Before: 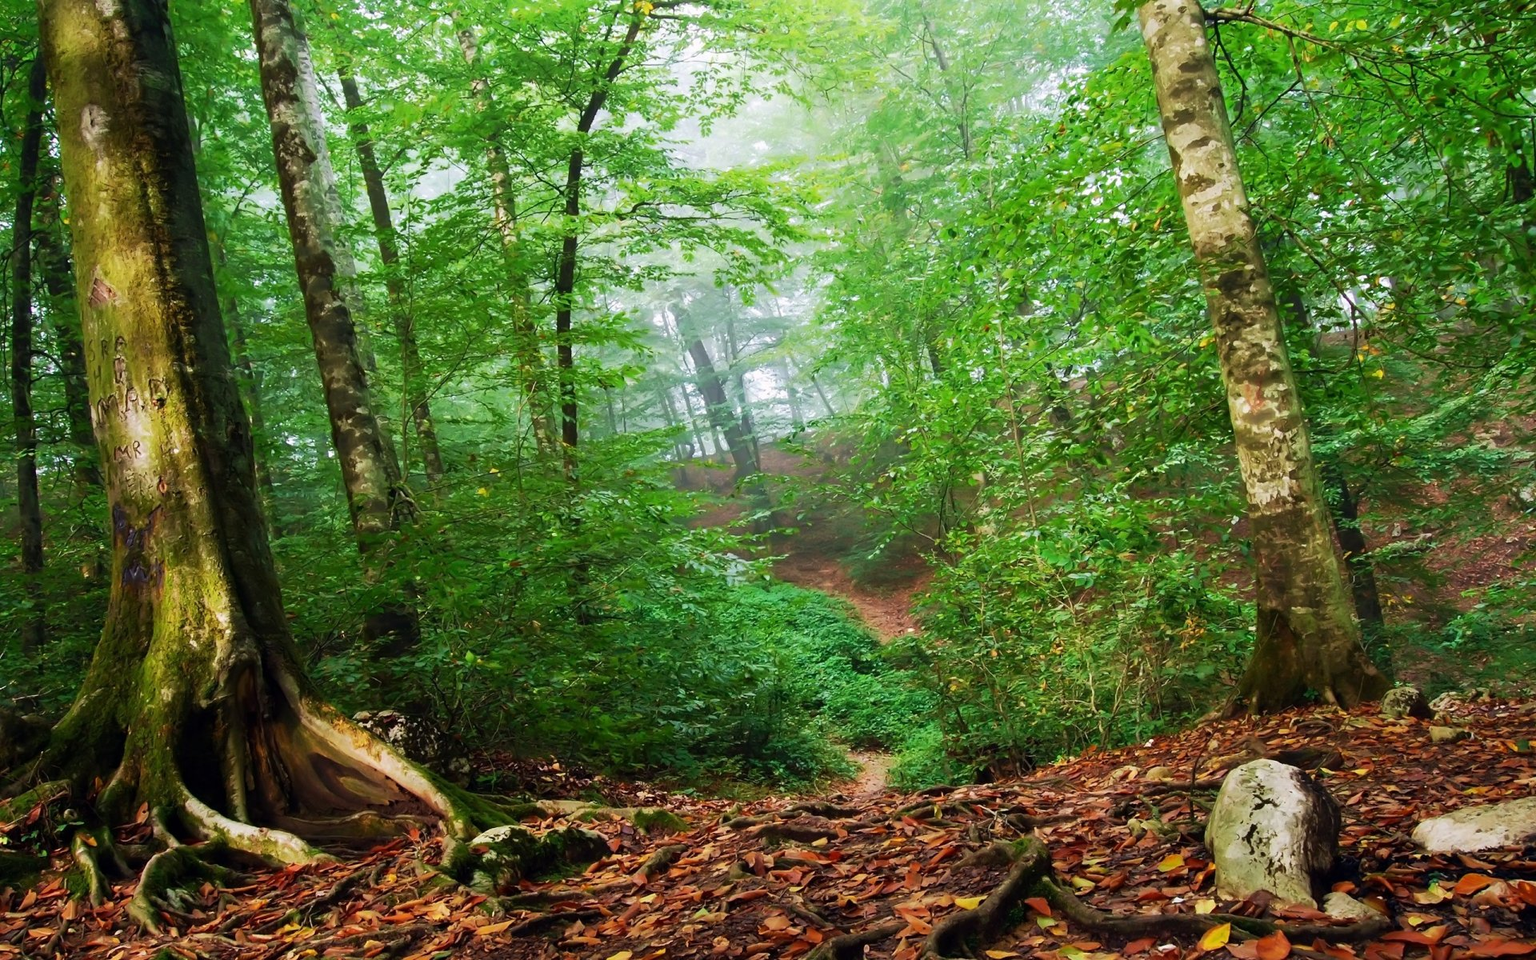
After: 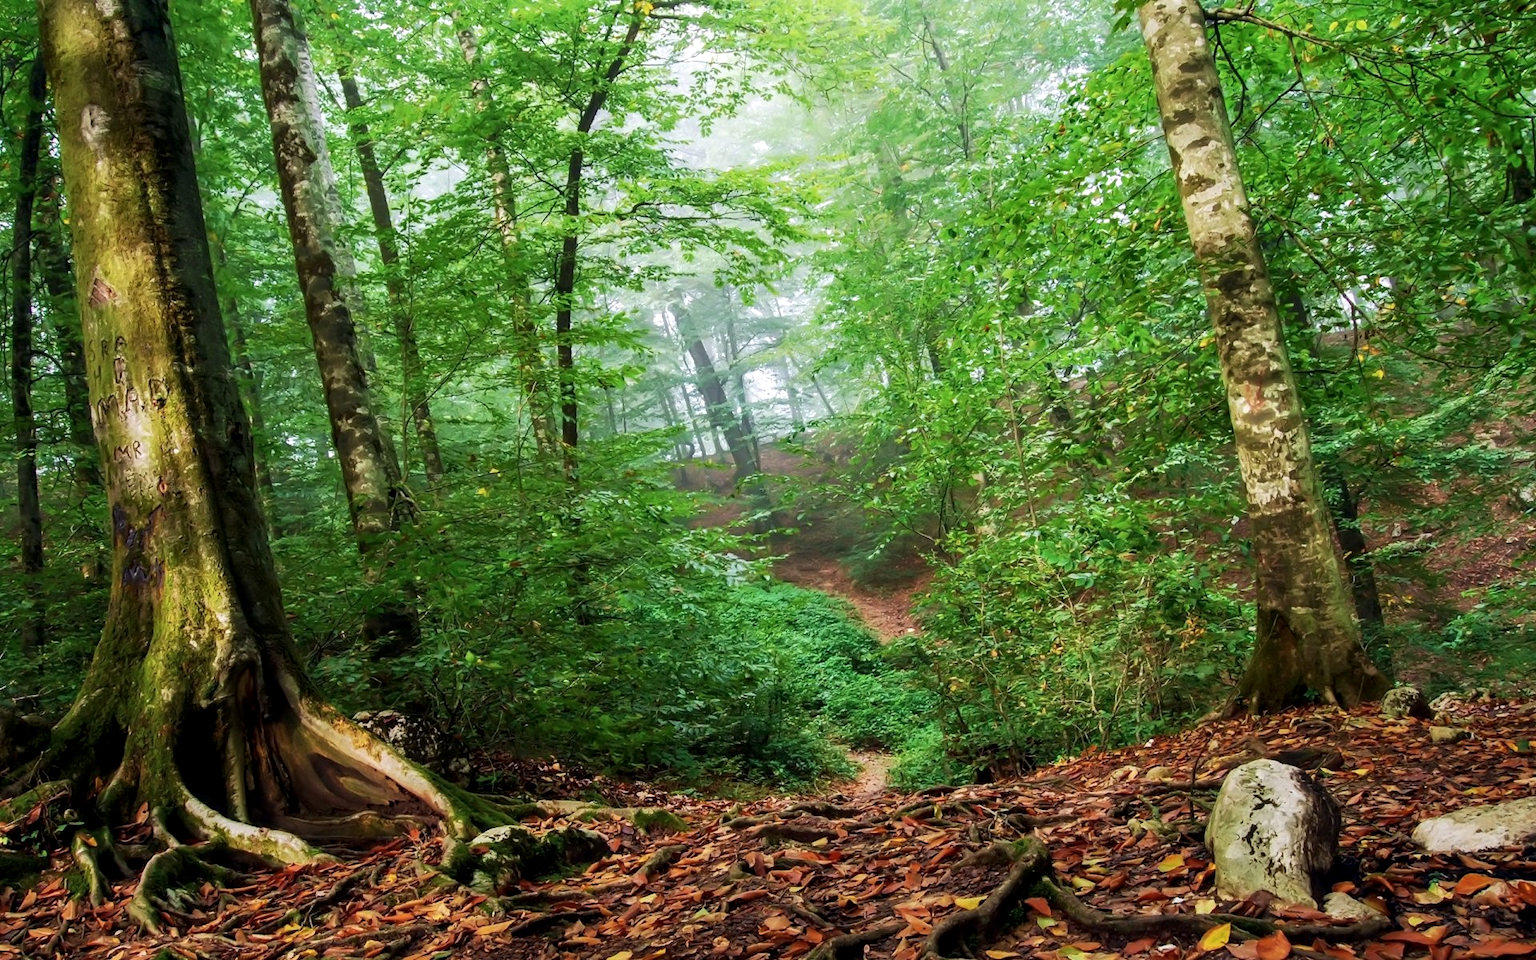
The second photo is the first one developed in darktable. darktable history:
local contrast: on, module defaults
contrast brightness saturation: saturation -0.061
